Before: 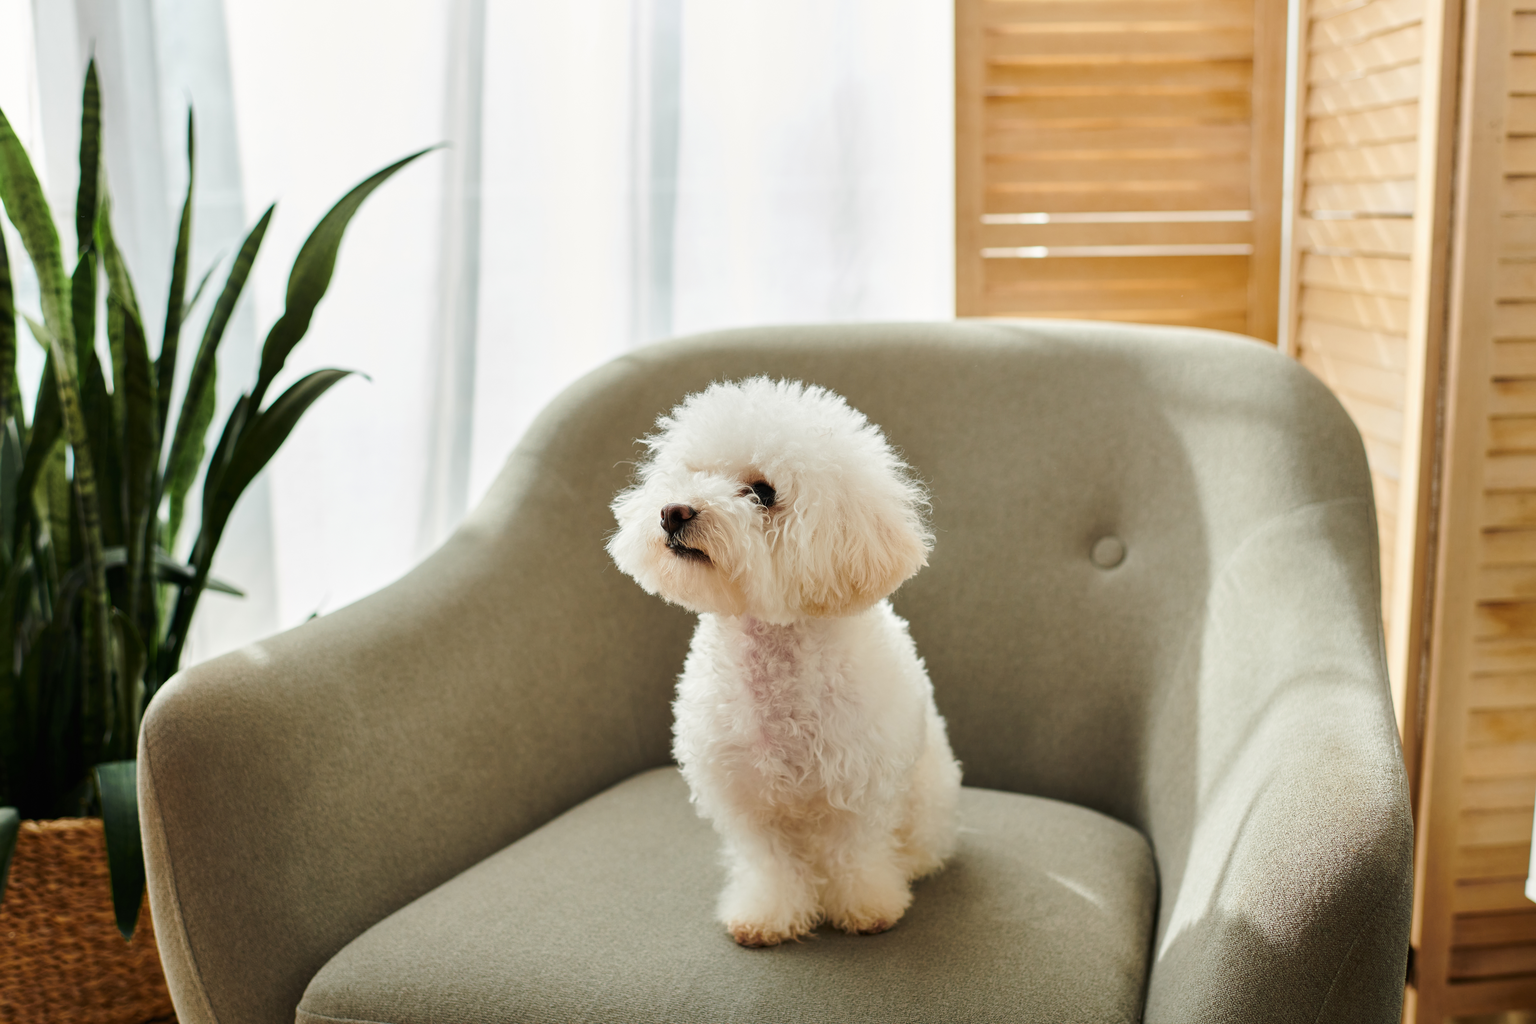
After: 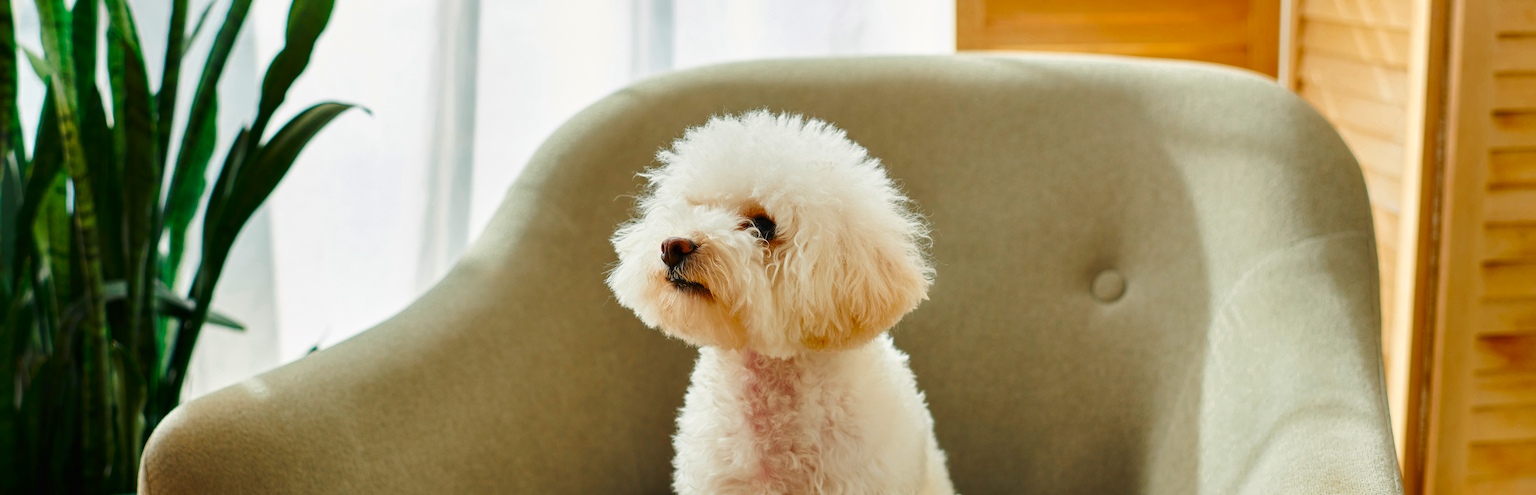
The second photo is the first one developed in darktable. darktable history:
crop and rotate: top 26.056%, bottom 25.543%
color correction: saturation 2.15
color zones: curves: ch0 [(0, 0.5) (0.125, 0.4) (0.25, 0.5) (0.375, 0.4) (0.5, 0.4) (0.625, 0.35) (0.75, 0.35) (0.875, 0.5)]; ch1 [(0, 0.35) (0.125, 0.45) (0.25, 0.35) (0.375, 0.35) (0.5, 0.35) (0.625, 0.35) (0.75, 0.45) (0.875, 0.35)]; ch2 [(0, 0.6) (0.125, 0.5) (0.25, 0.5) (0.375, 0.6) (0.5, 0.6) (0.625, 0.5) (0.75, 0.5) (0.875, 0.5)]
